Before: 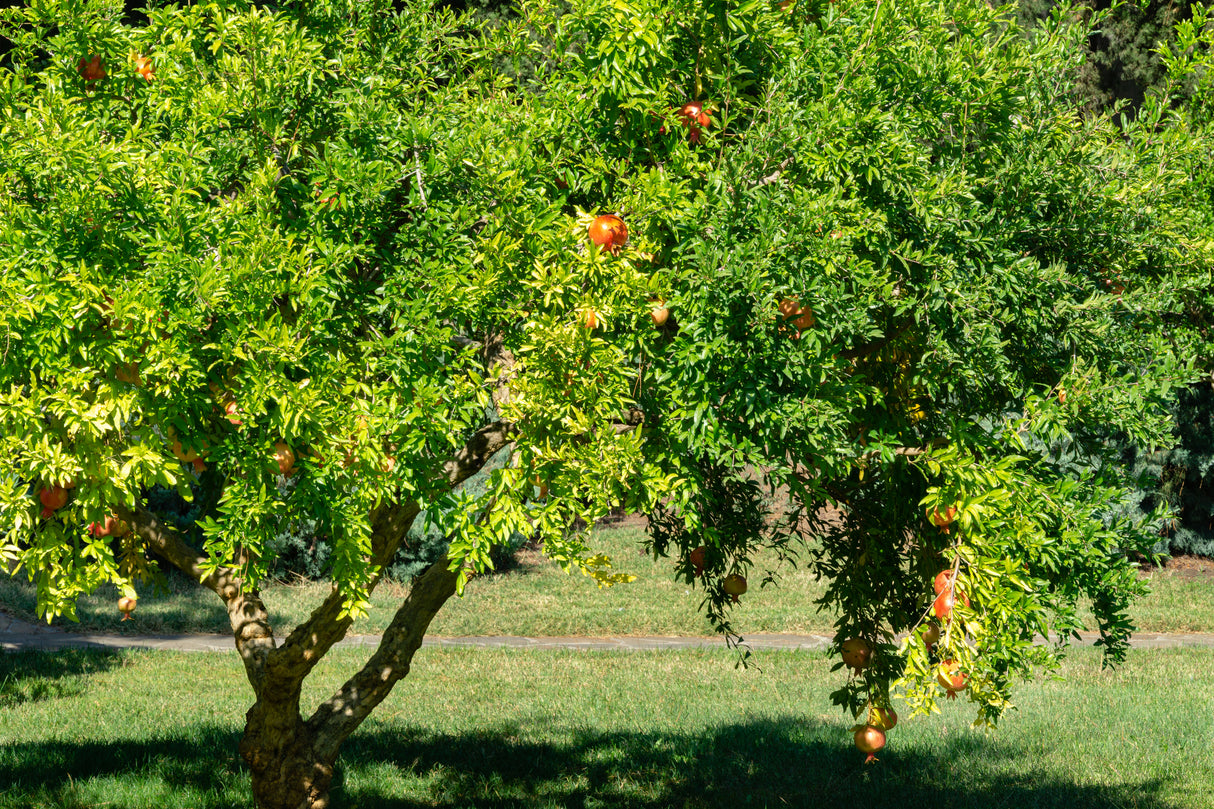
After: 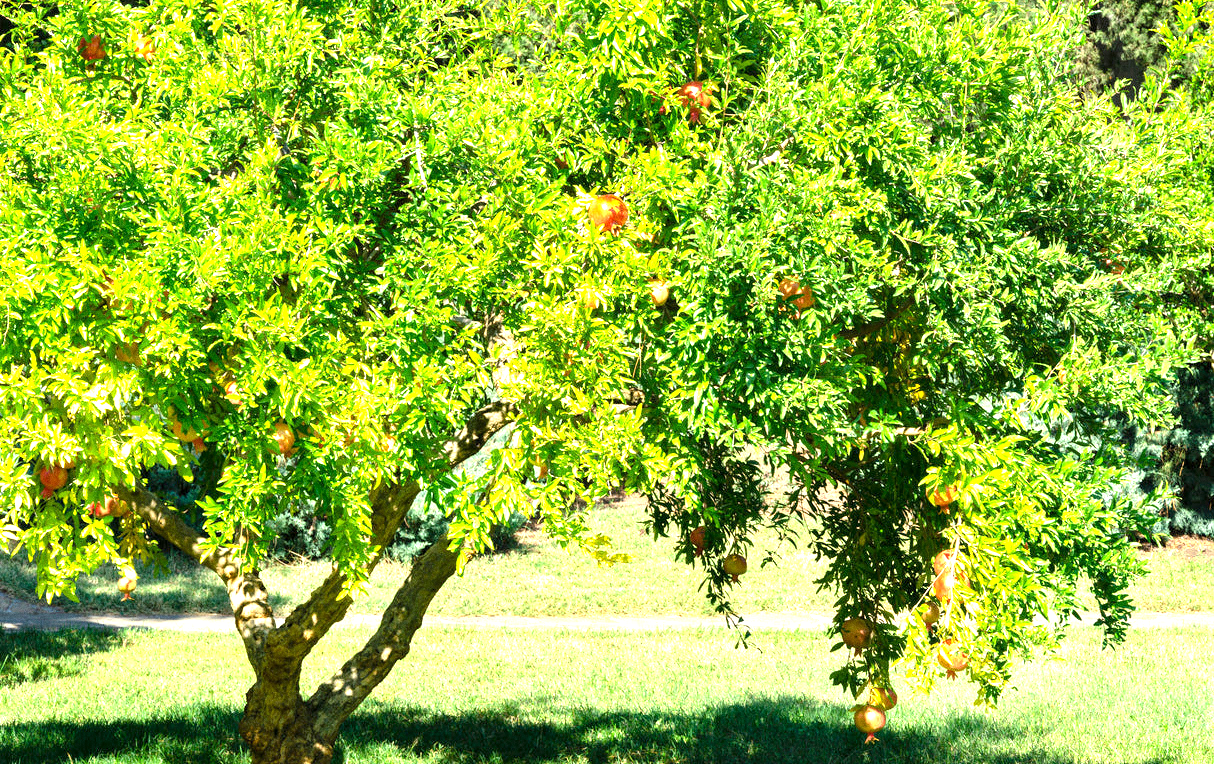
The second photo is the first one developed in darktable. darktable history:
crop and rotate: top 2.479%, bottom 3.018%
exposure: black level correction 0.001, exposure 1.646 EV, compensate exposure bias true, compensate highlight preservation false
color balance rgb: global vibrance 6.81%, saturation formula JzAzBz (2021)
grain: coarseness 0.09 ISO
